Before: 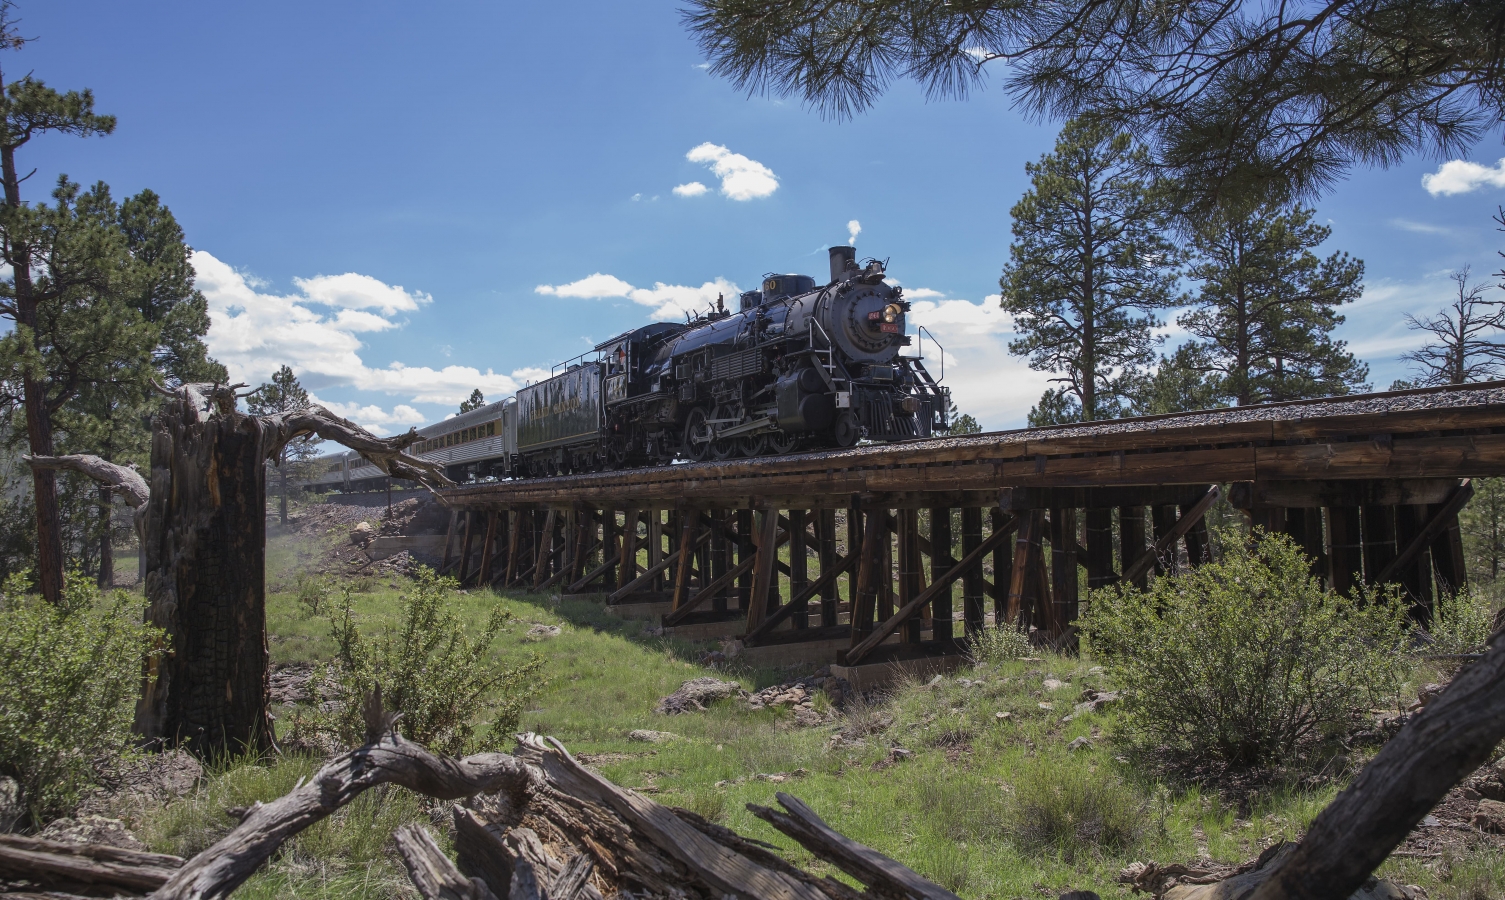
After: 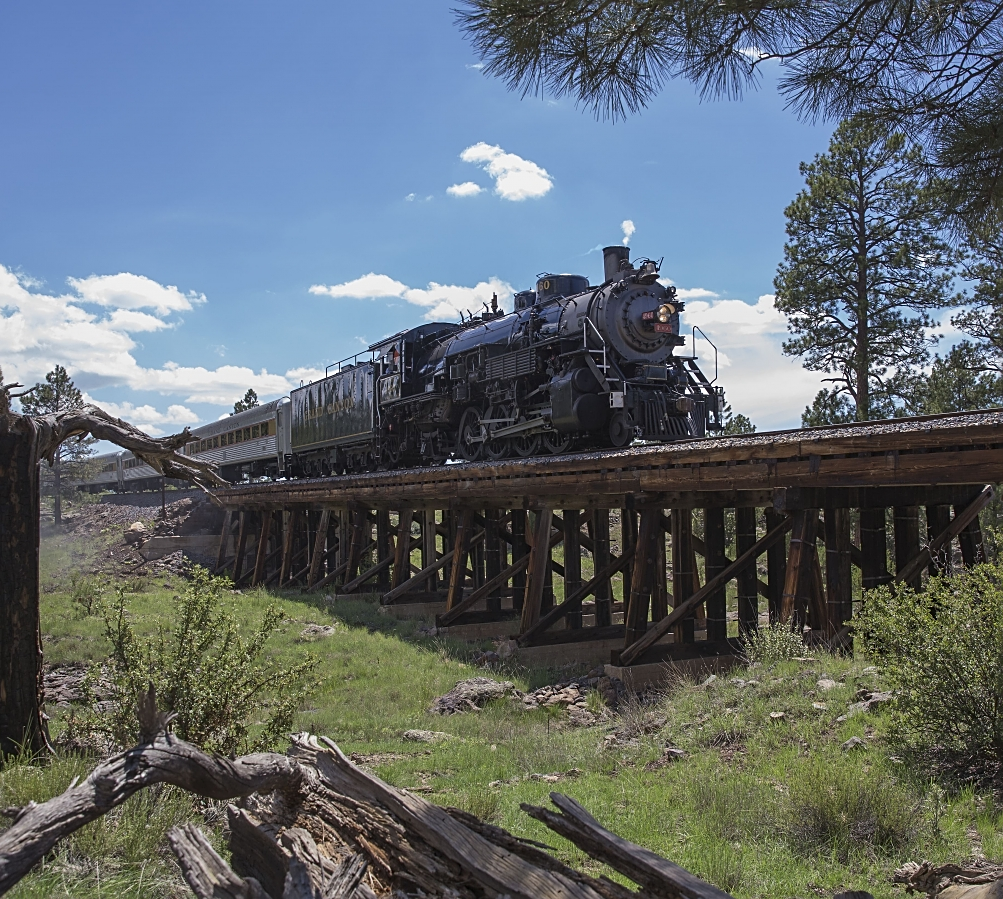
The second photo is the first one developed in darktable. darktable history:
sharpen: on, module defaults
crop and rotate: left 15.055%, right 18.278%
